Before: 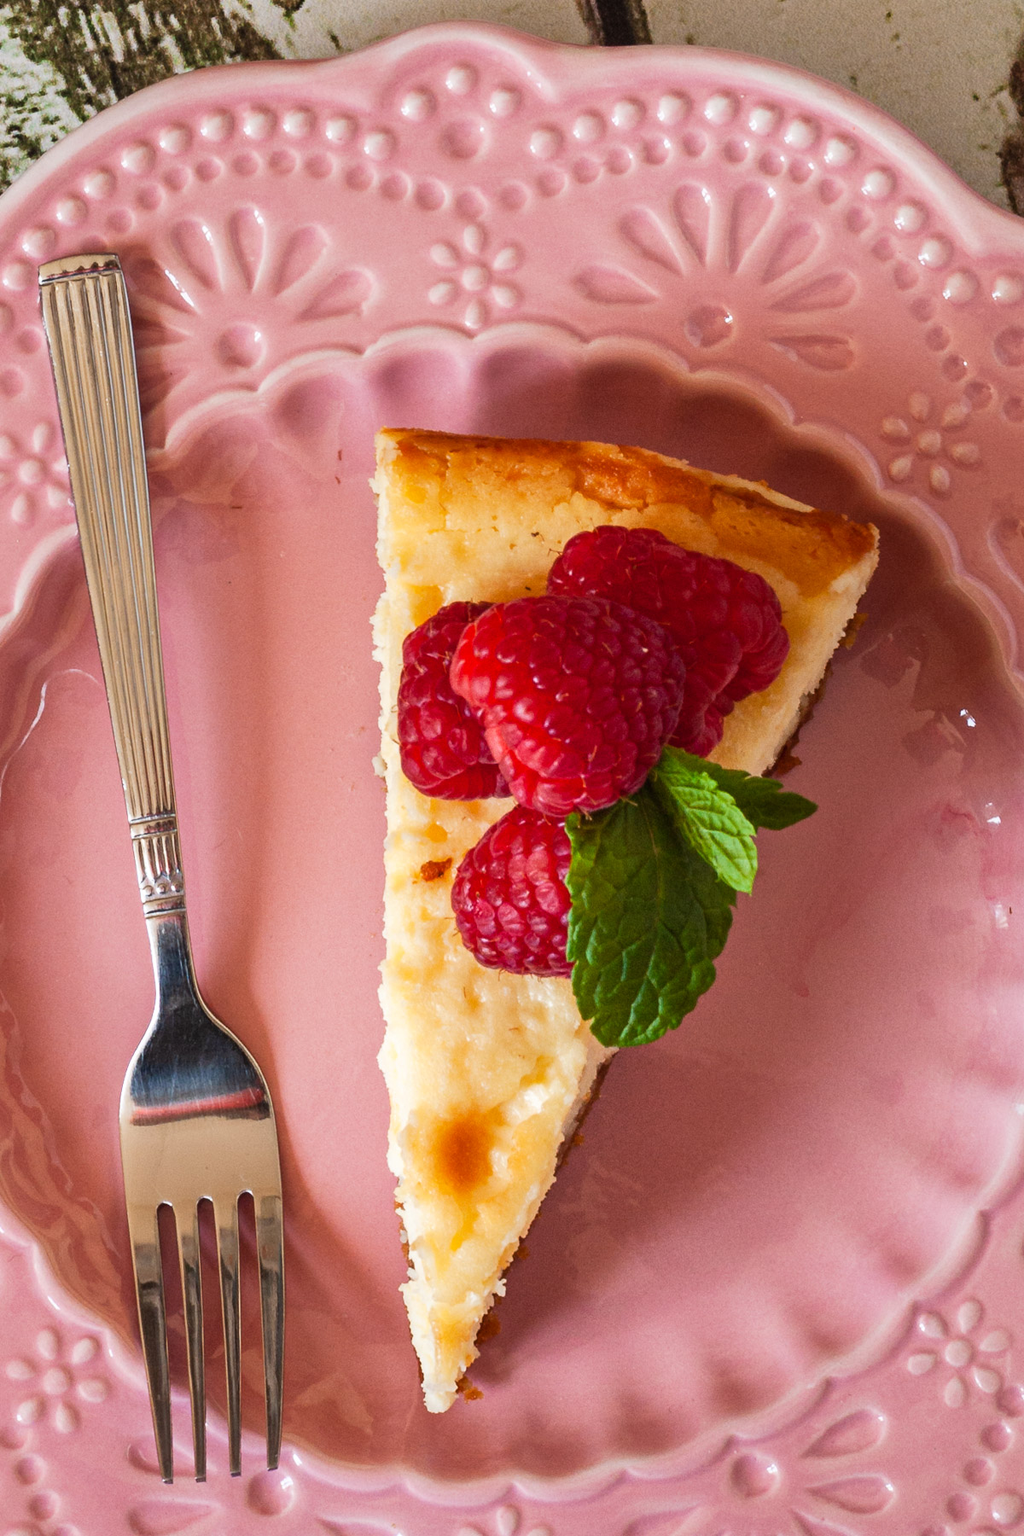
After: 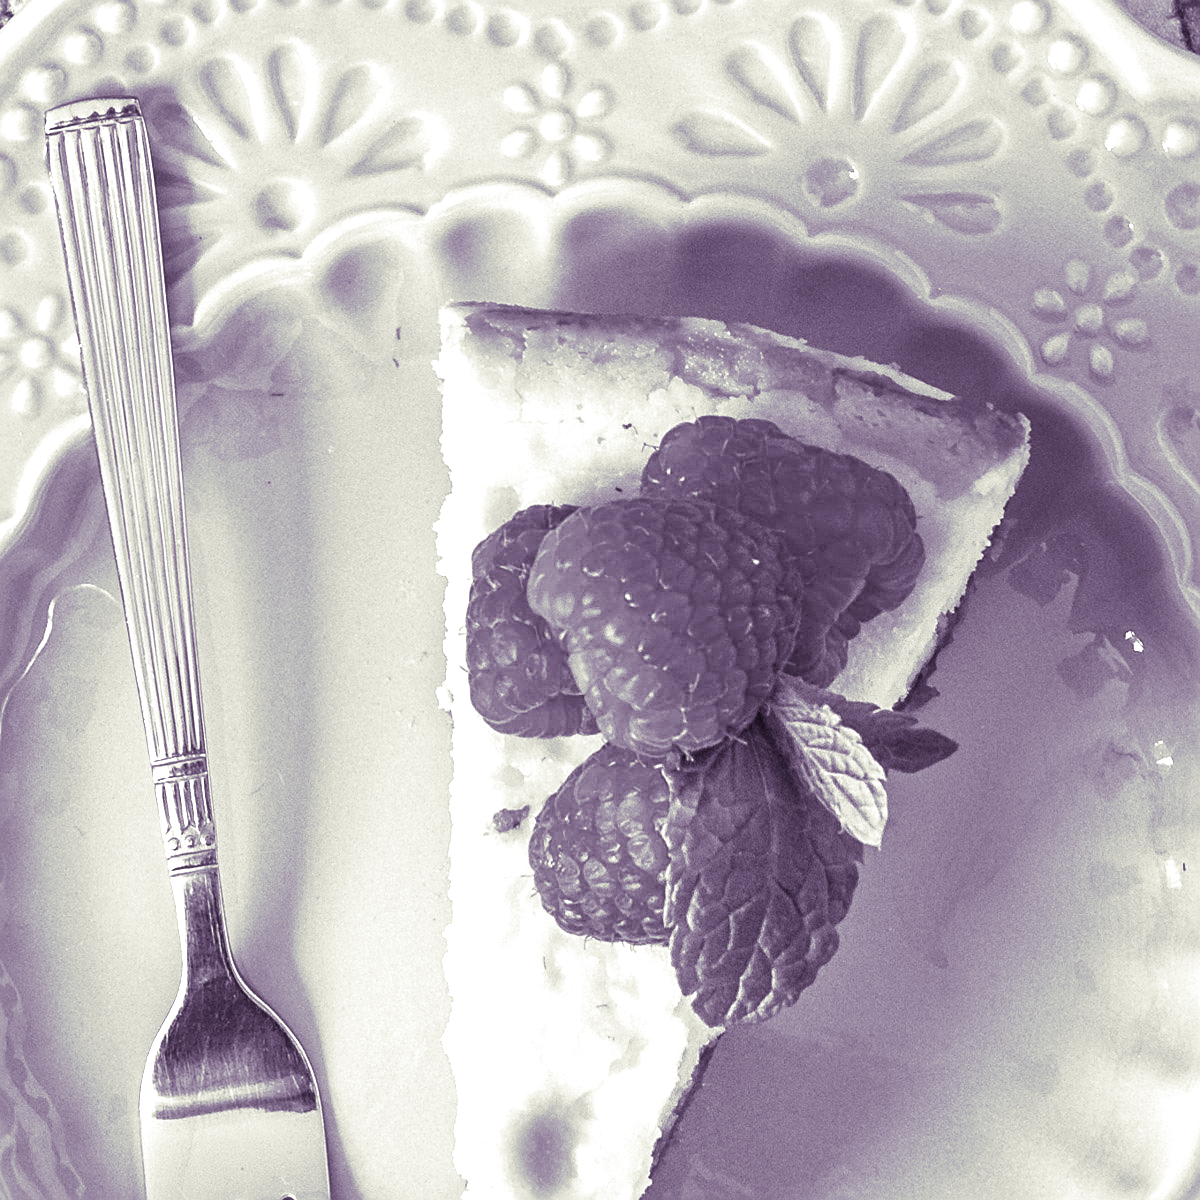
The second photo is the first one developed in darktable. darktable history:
crop: top 11.166%, bottom 22.168%
exposure: exposure 0.935 EV, compensate highlight preservation false
sharpen: on, module defaults
local contrast: detail 110%
split-toning: shadows › hue 266.4°, shadows › saturation 0.4, highlights › hue 61.2°, highlights › saturation 0.3, compress 0%
contrast brightness saturation: brightness 0.09, saturation 0.19
monochrome: a -6.99, b 35.61, size 1.4
